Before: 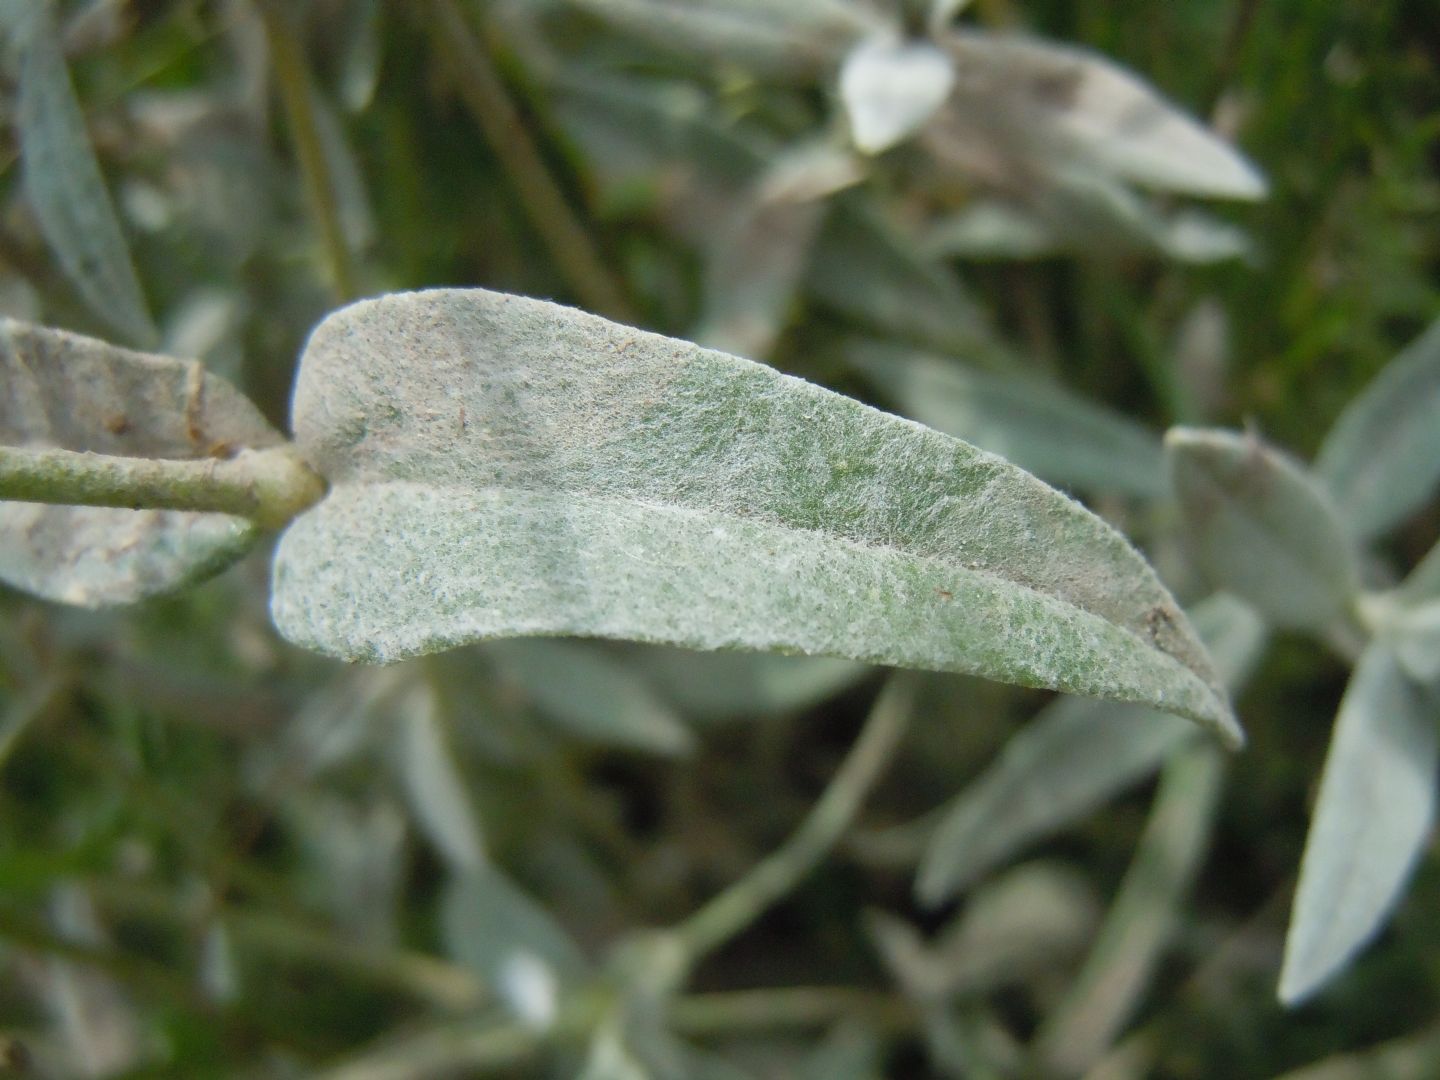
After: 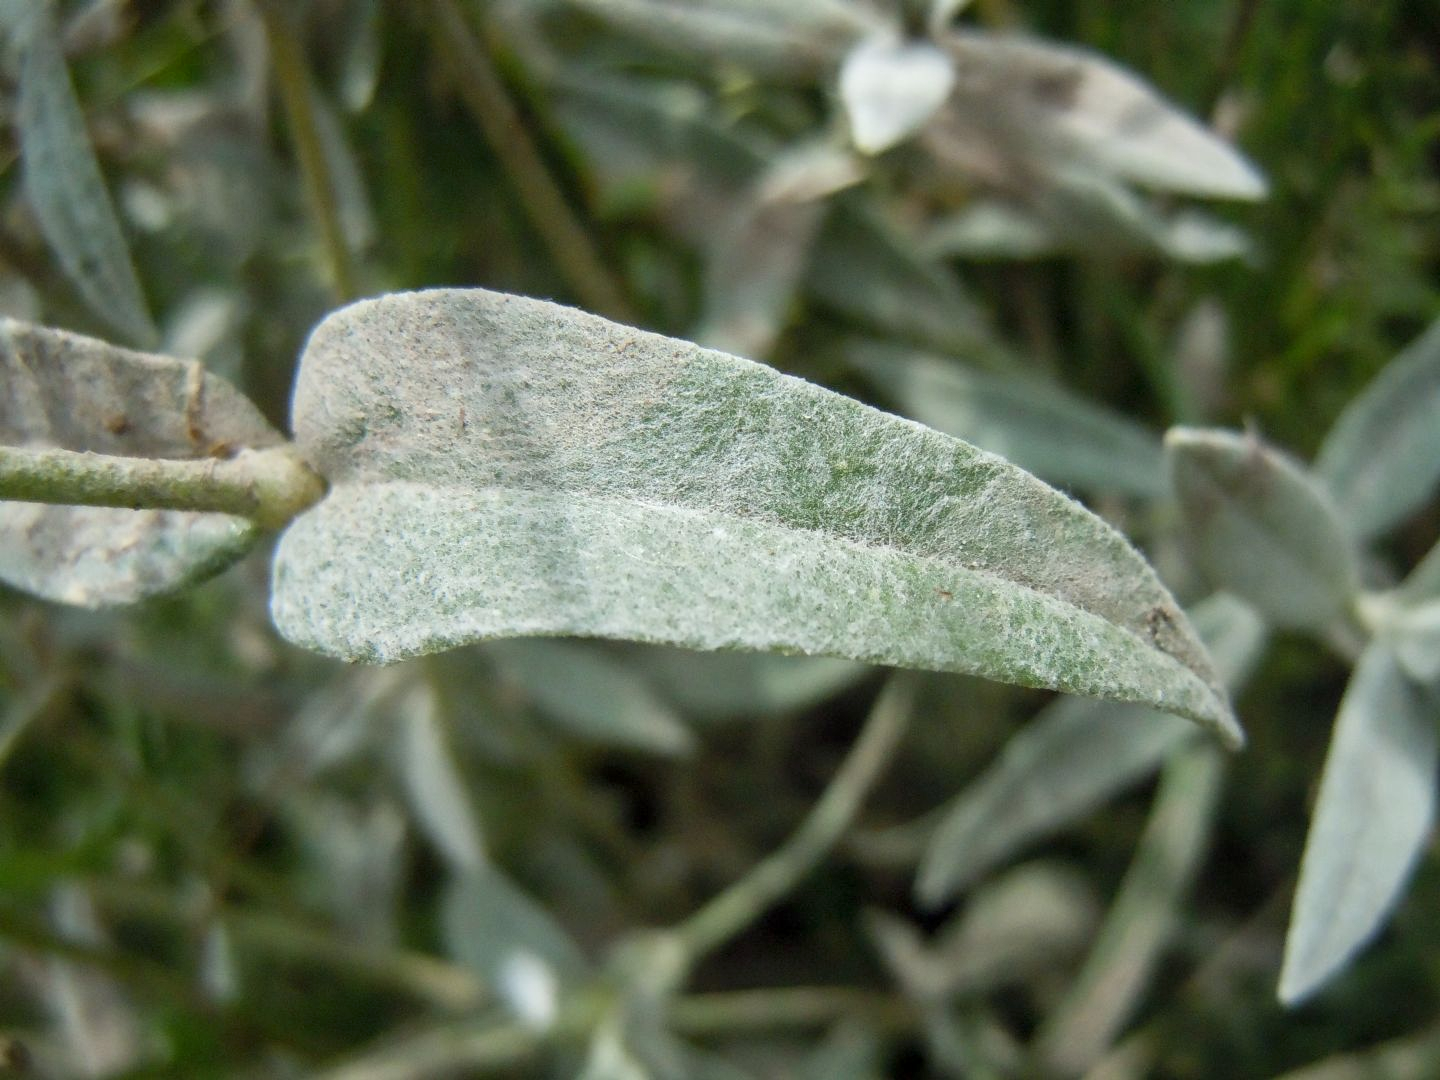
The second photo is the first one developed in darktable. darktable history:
tone curve: curves: ch0 [(0, 0) (0.265, 0.253) (0.732, 0.751) (1, 1)], color space Lab, independent channels, preserve colors none
local contrast: on, module defaults
